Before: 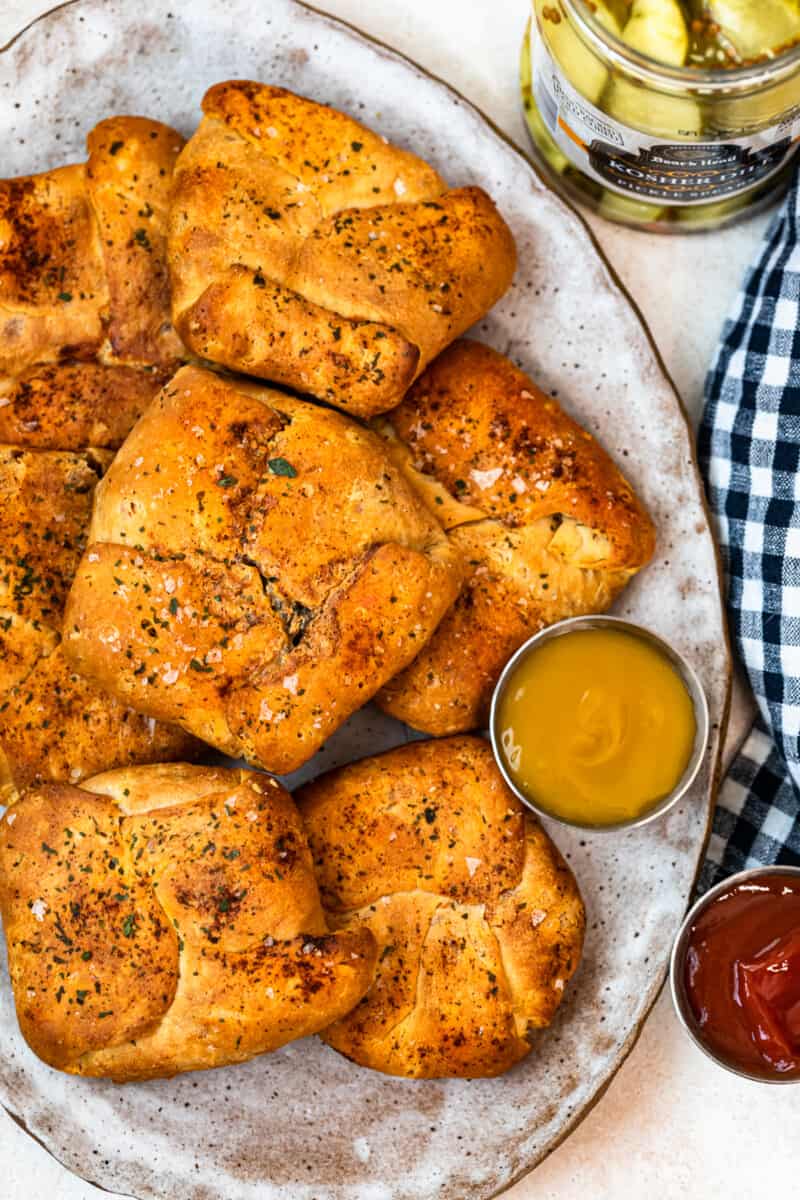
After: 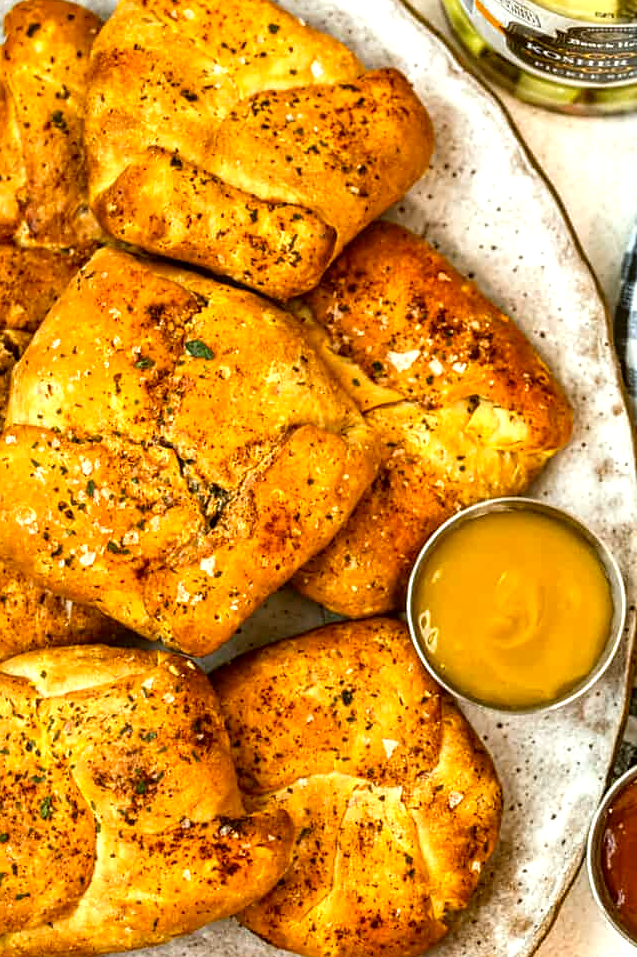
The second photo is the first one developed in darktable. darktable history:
color correction: highlights a* -1.51, highlights b* 10.54, shadows a* 0.861, shadows b* 19.62
crop and rotate: left 10.407%, top 9.88%, right 9.911%, bottom 10.296%
local contrast: on, module defaults
exposure: black level correction 0.001, exposure 0.5 EV, compensate exposure bias true, compensate highlight preservation false
sharpen: radius 1.507, amount 0.415, threshold 1.534
